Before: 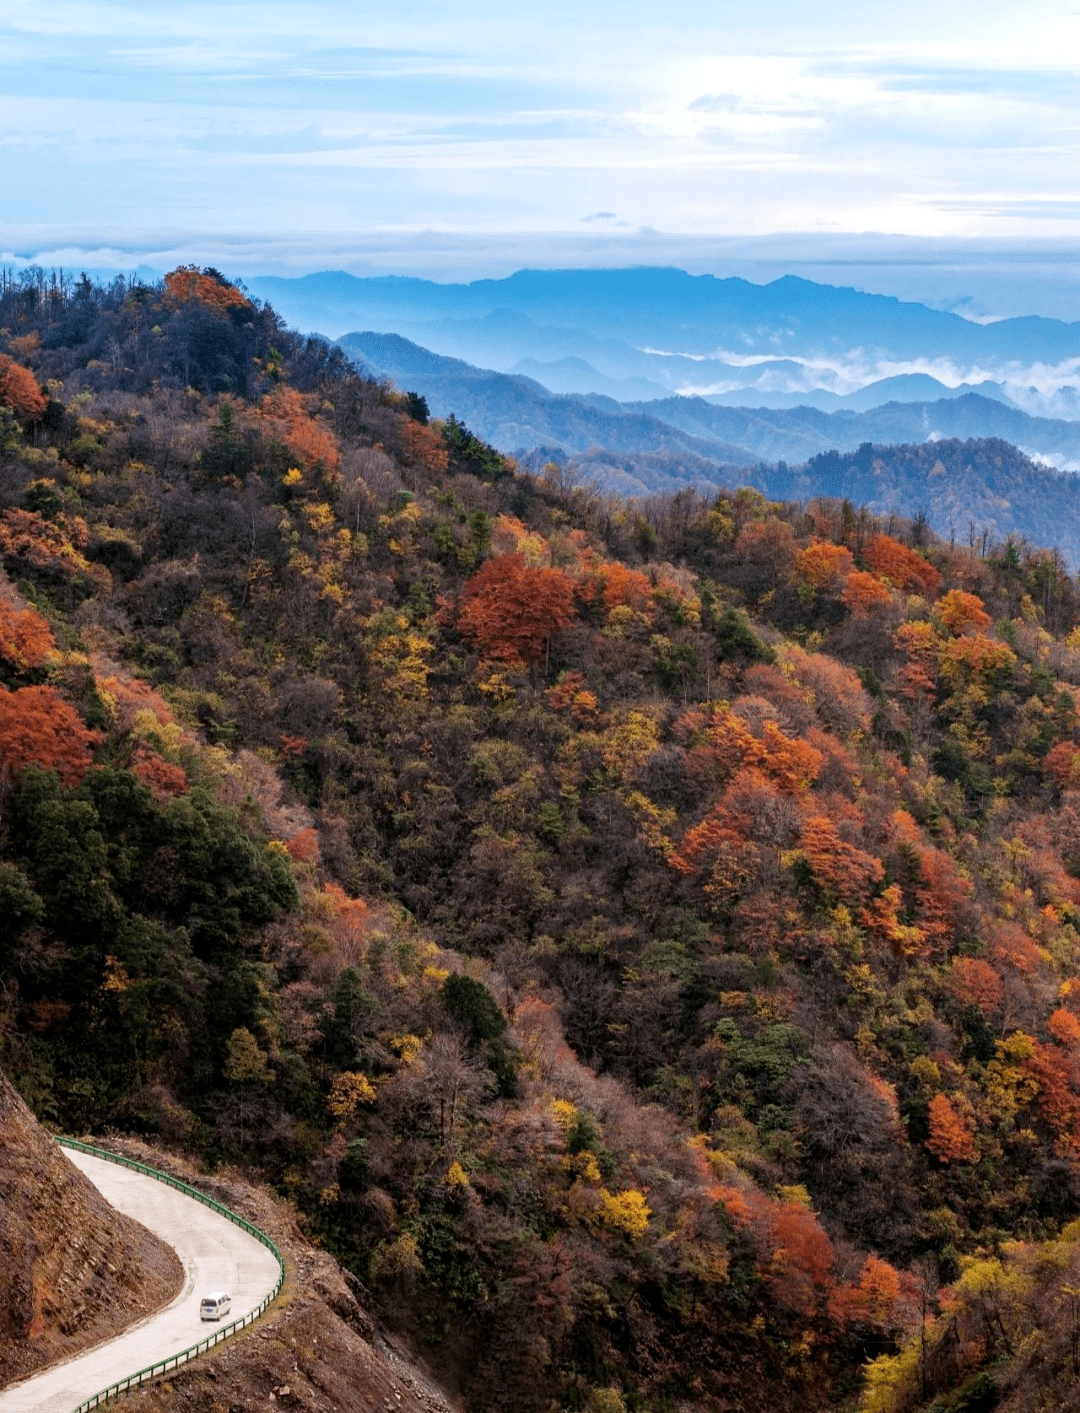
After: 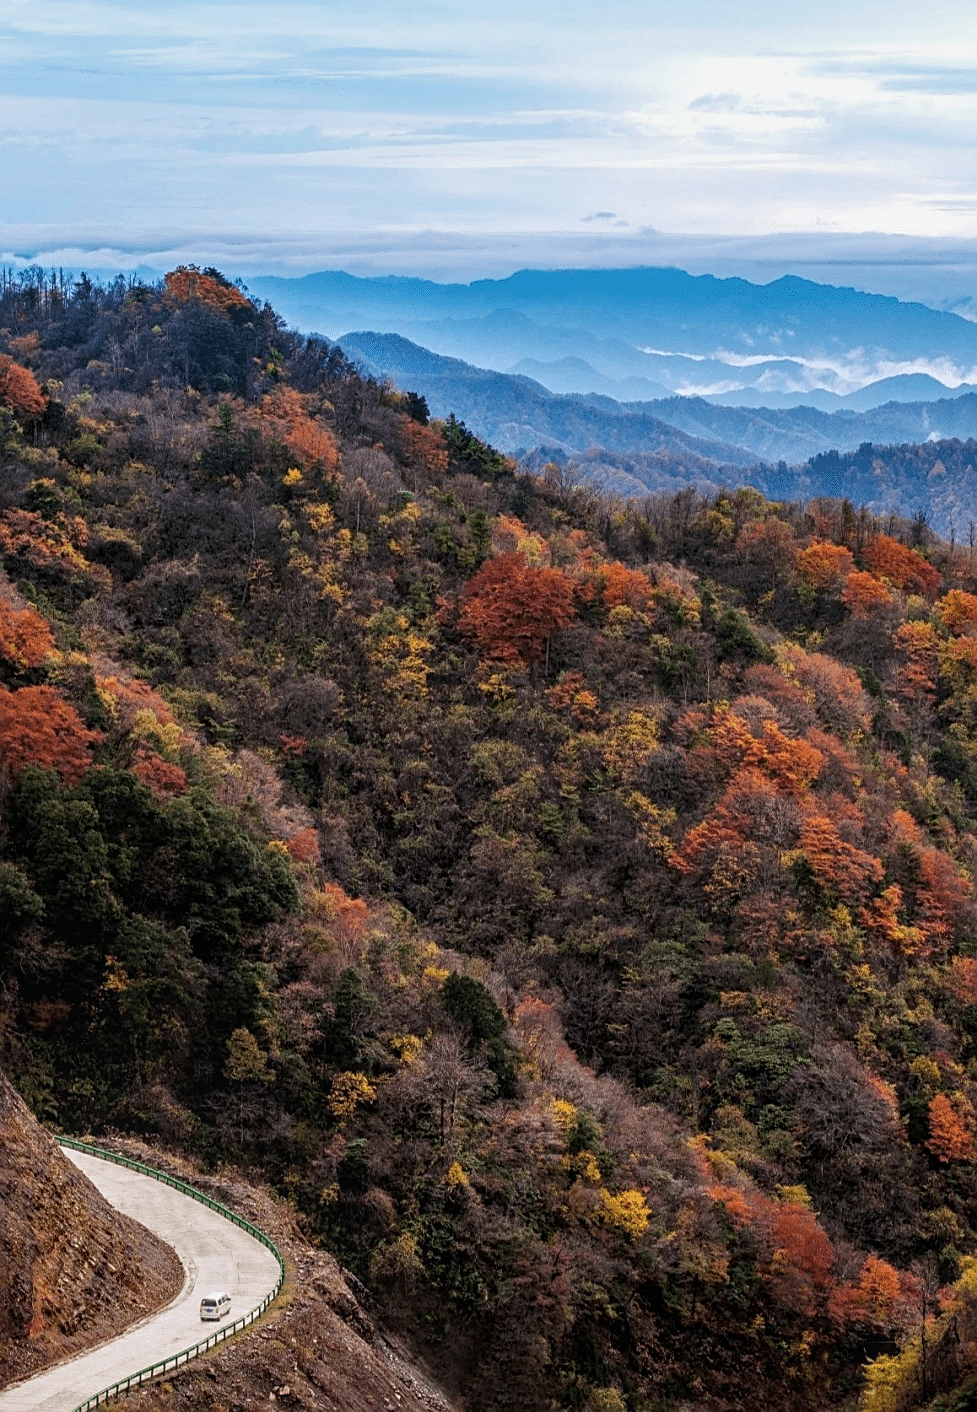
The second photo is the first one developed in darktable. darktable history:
crop: right 9.515%, bottom 0.036%
tone curve: curves: ch0 [(0, 0.029) (0.253, 0.237) (1, 0.945)]; ch1 [(0, 0) (0.401, 0.42) (0.442, 0.47) (0.492, 0.498) (0.511, 0.523) (0.557, 0.565) (0.66, 0.683) (1, 1)]; ch2 [(0, 0) (0.394, 0.413) (0.5, 0.5) (0.578, 0.568) (1, 1)], preserve colors none
local contrast: on, module defaults
sharpen: on, module defaults
